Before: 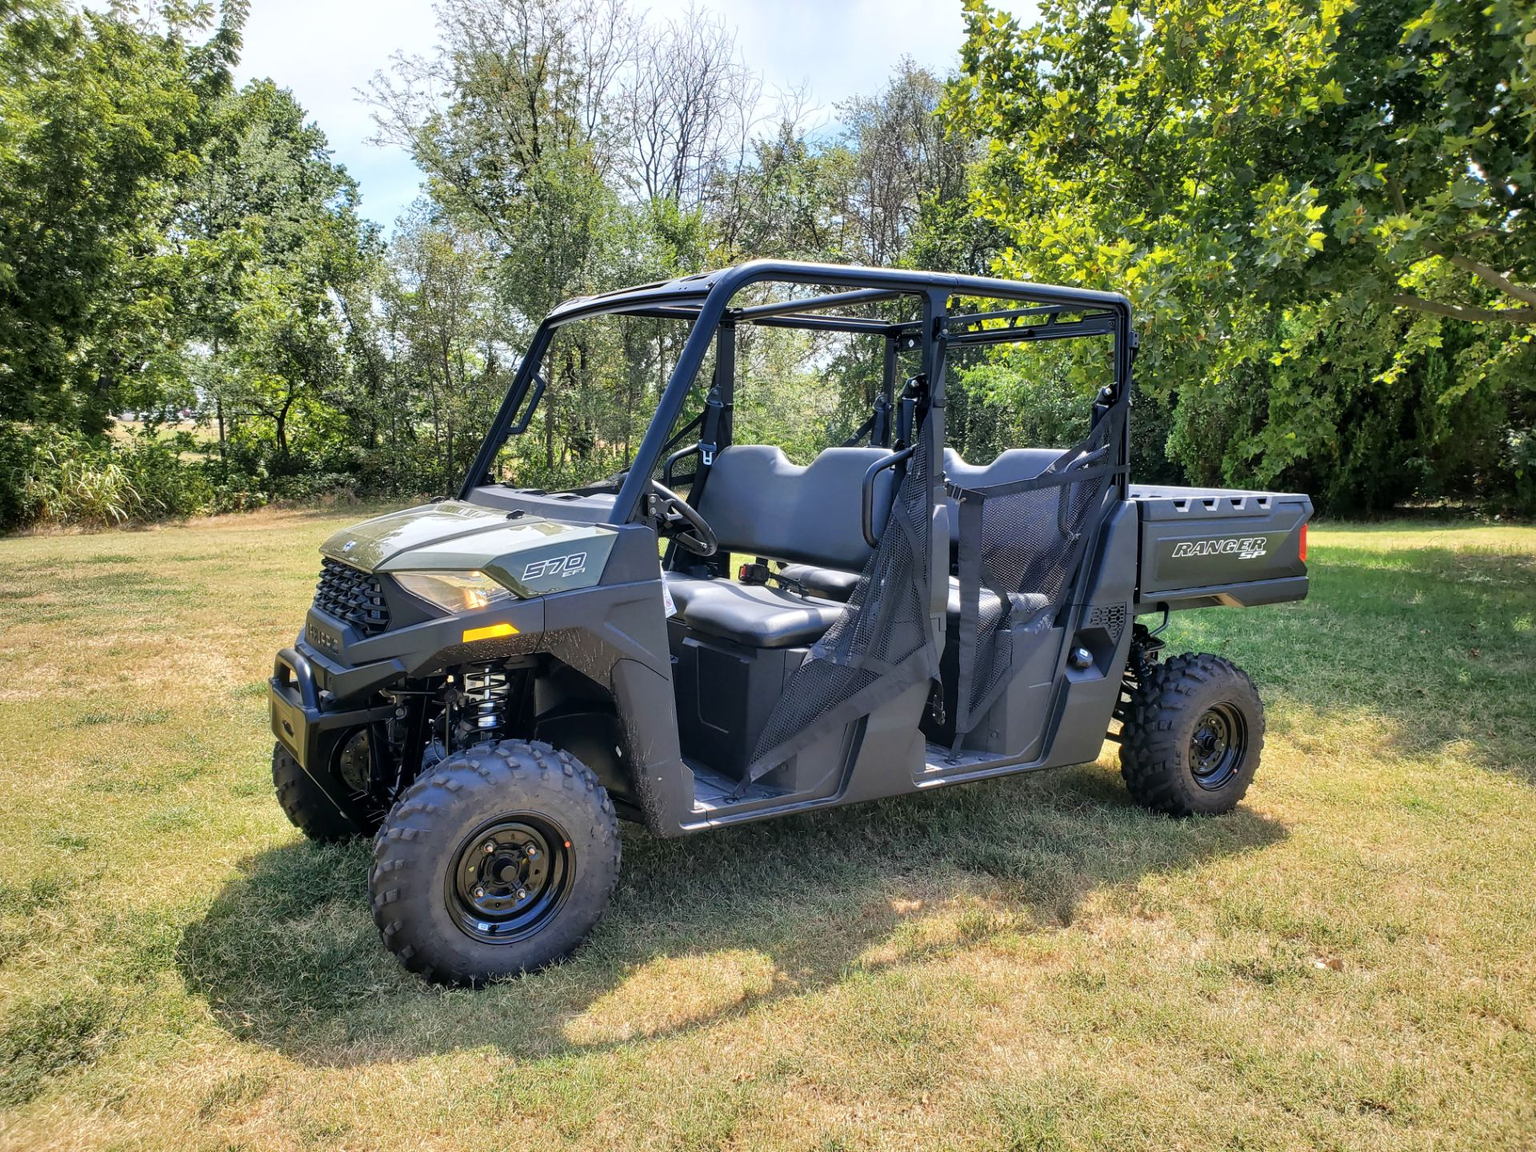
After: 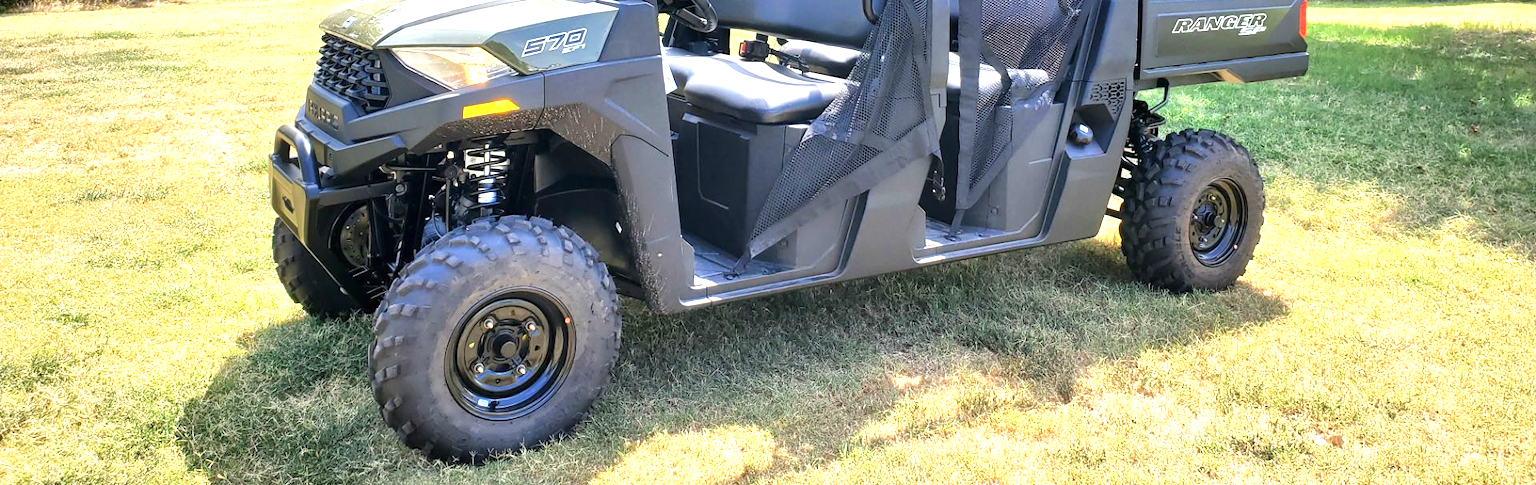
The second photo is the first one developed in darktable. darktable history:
crop: top 45.54%, bottom 12.238%
exposure: black level correction 0, exposure 1.107 EV, compensate highlight preservation false
